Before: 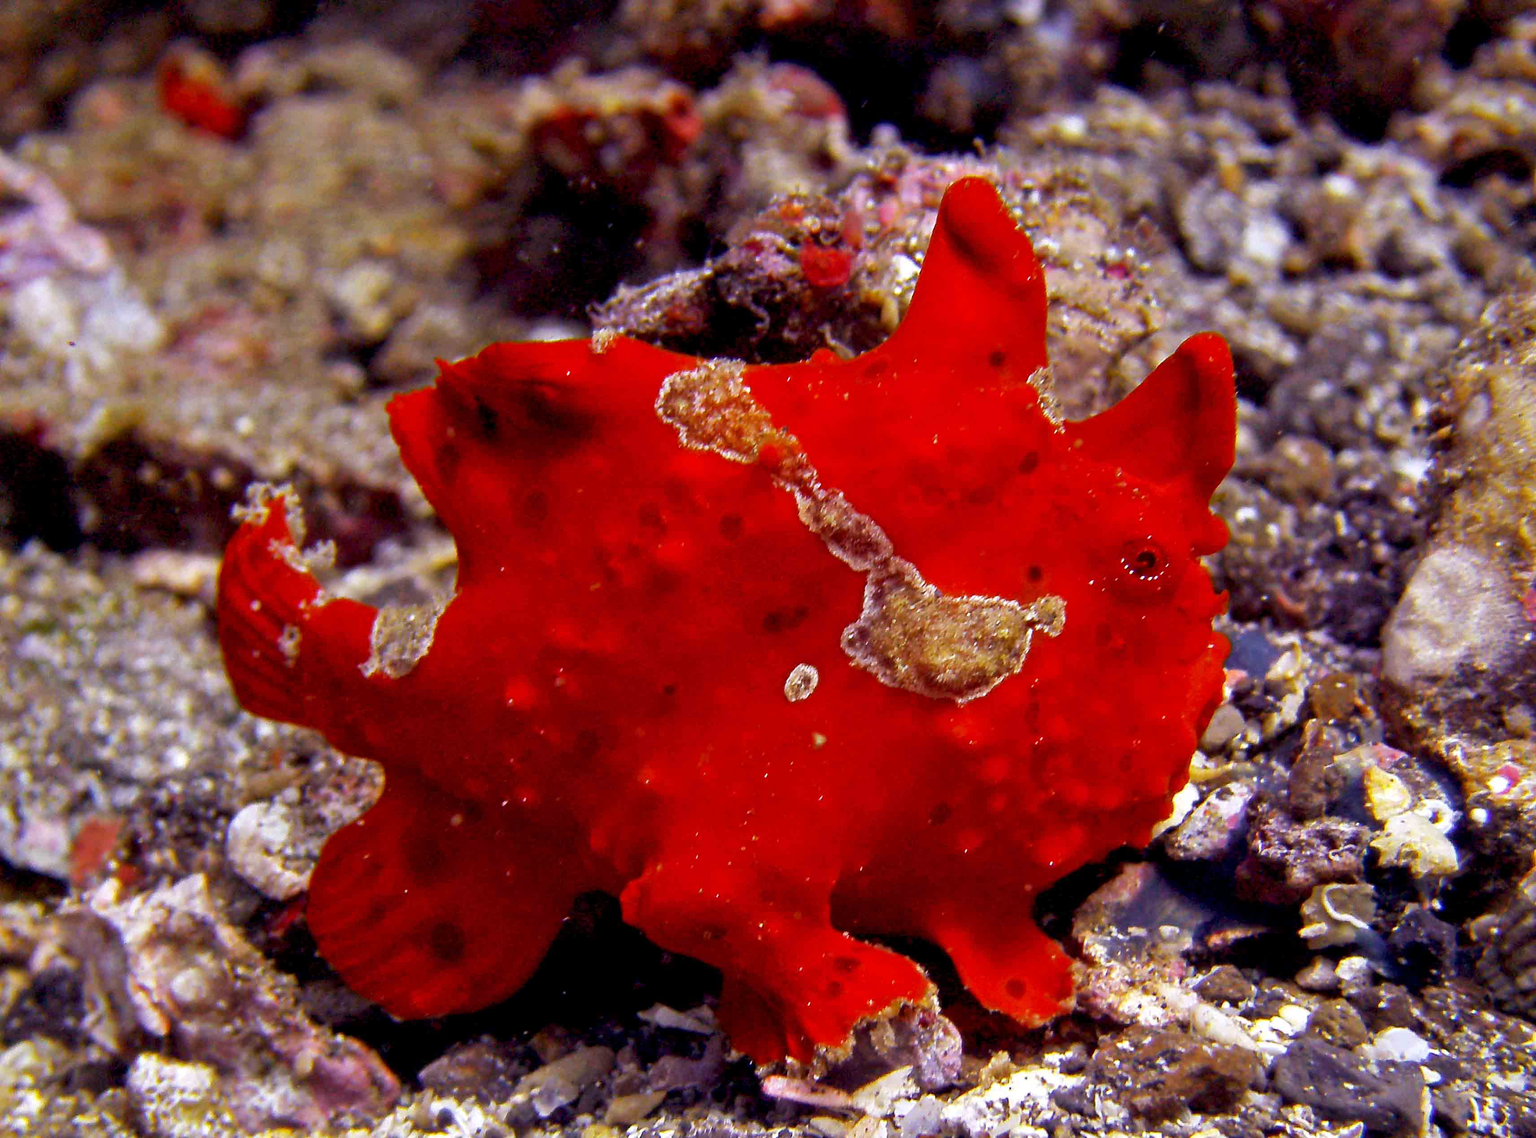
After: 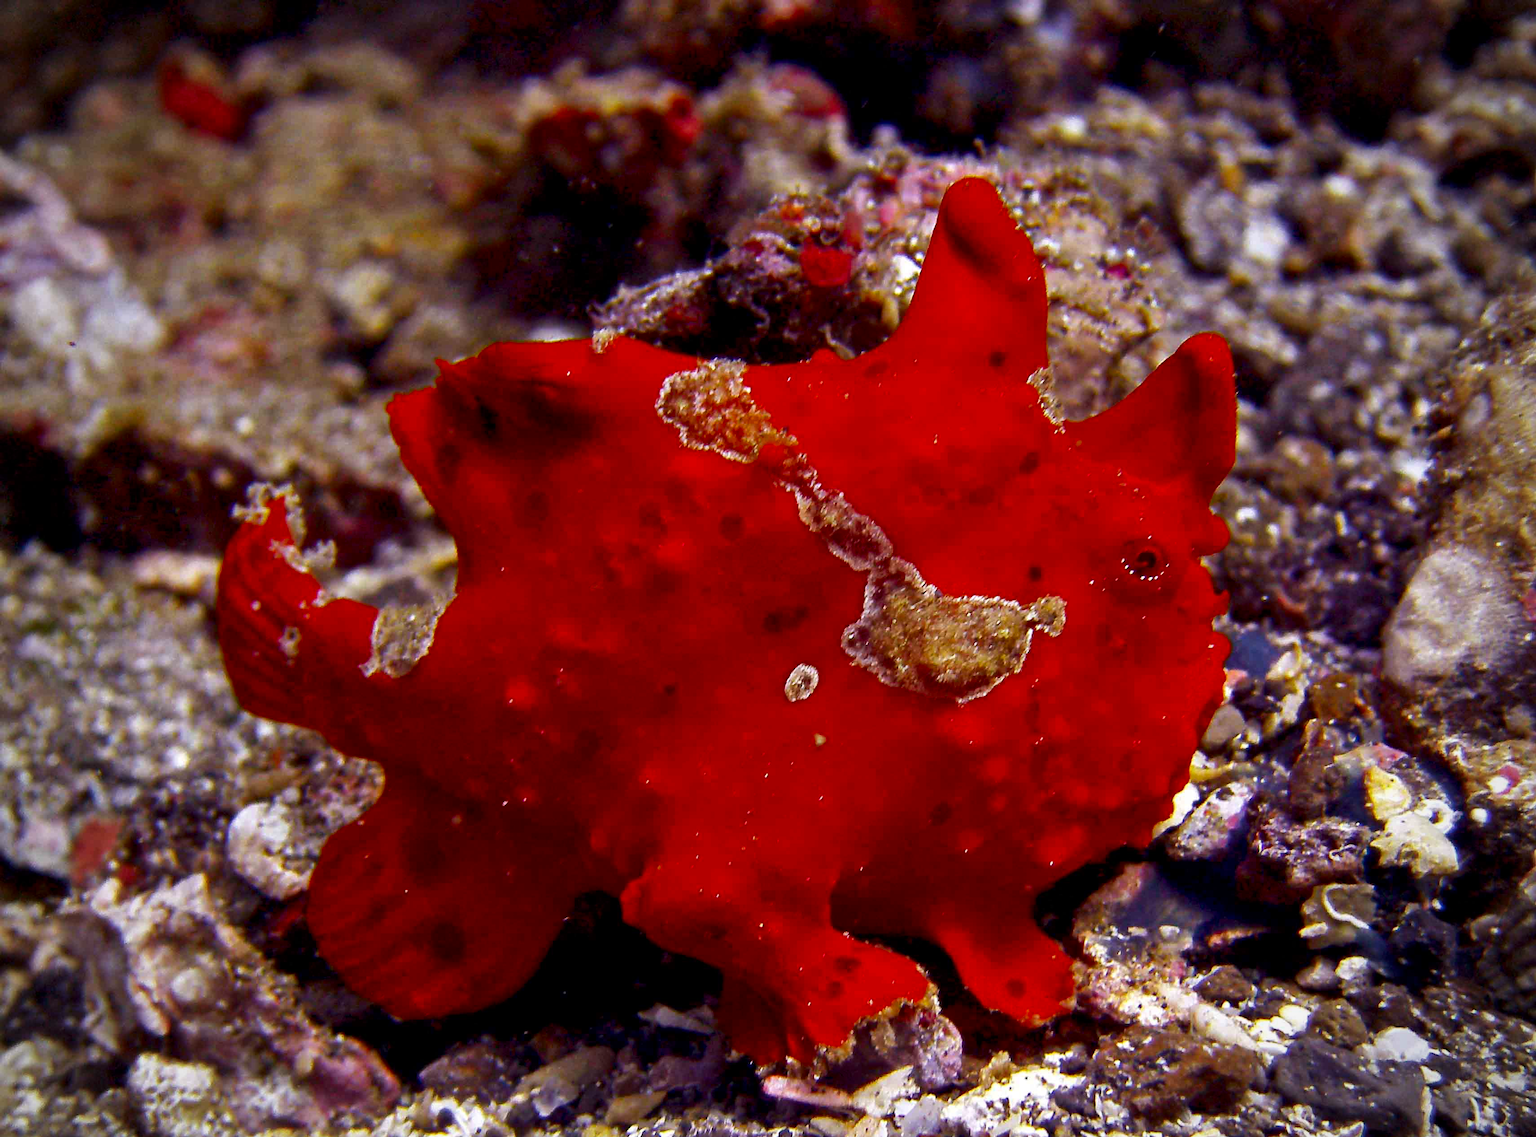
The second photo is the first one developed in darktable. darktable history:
vignetting: on, module defaults
contrast brightness saturation: contrast 0.07, brightness -0.133, saturation 0.061
